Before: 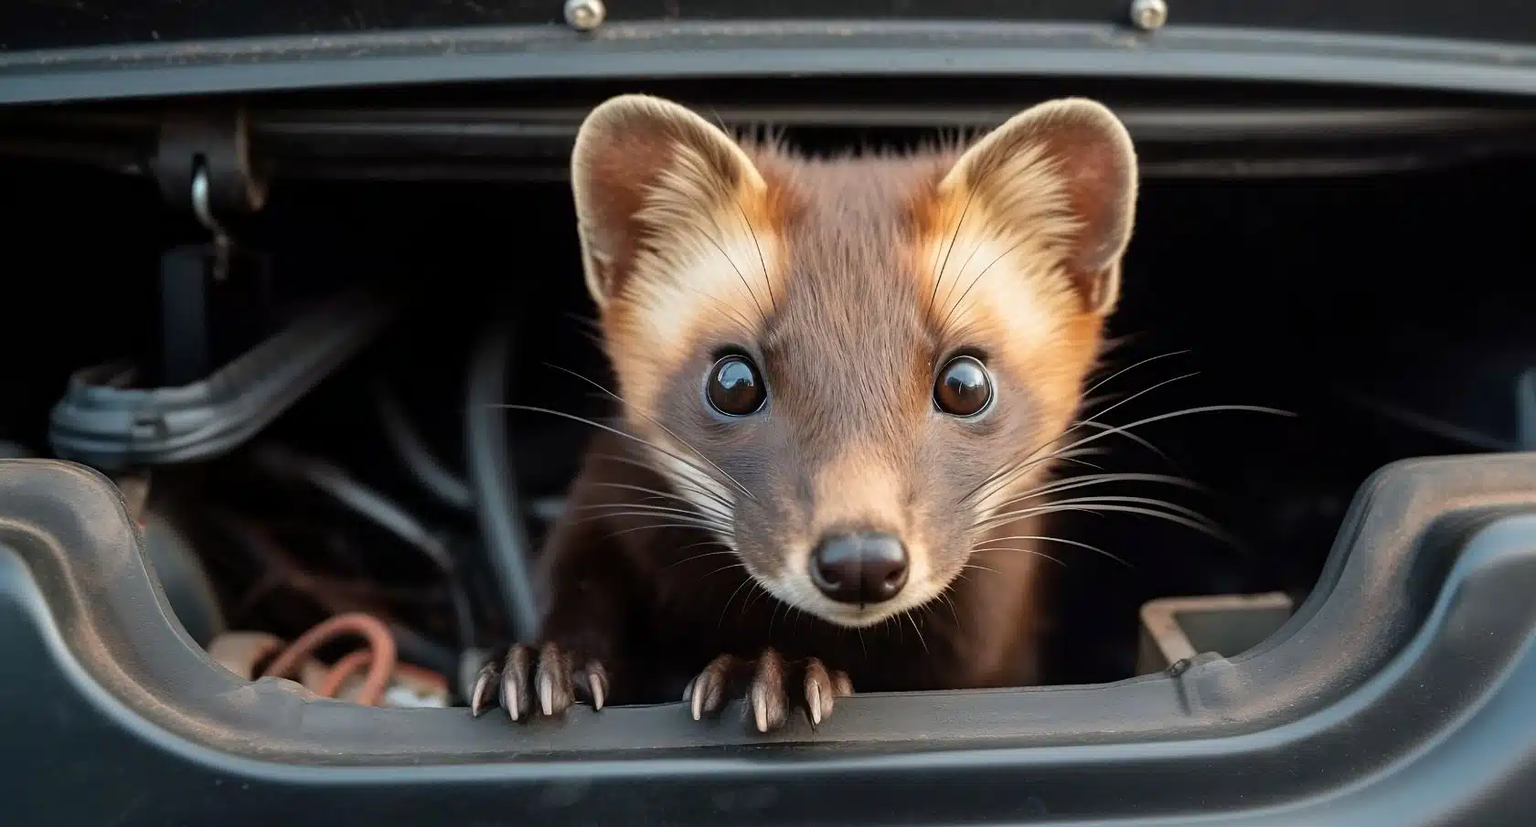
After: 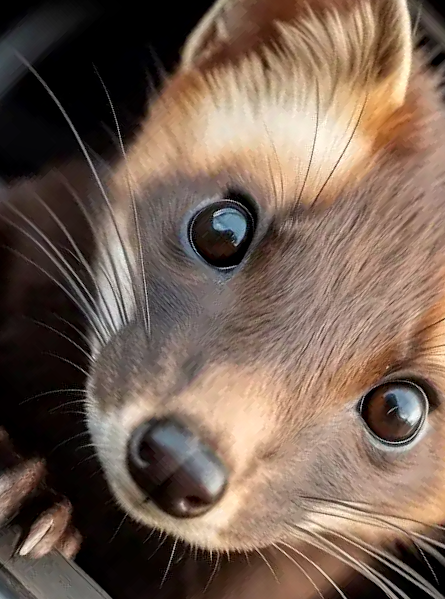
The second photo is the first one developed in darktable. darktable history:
crop and rotate: angle -45.66°, top 16.59%, right 0.867%, bottom 11.613%
local contrast: detail 130%
